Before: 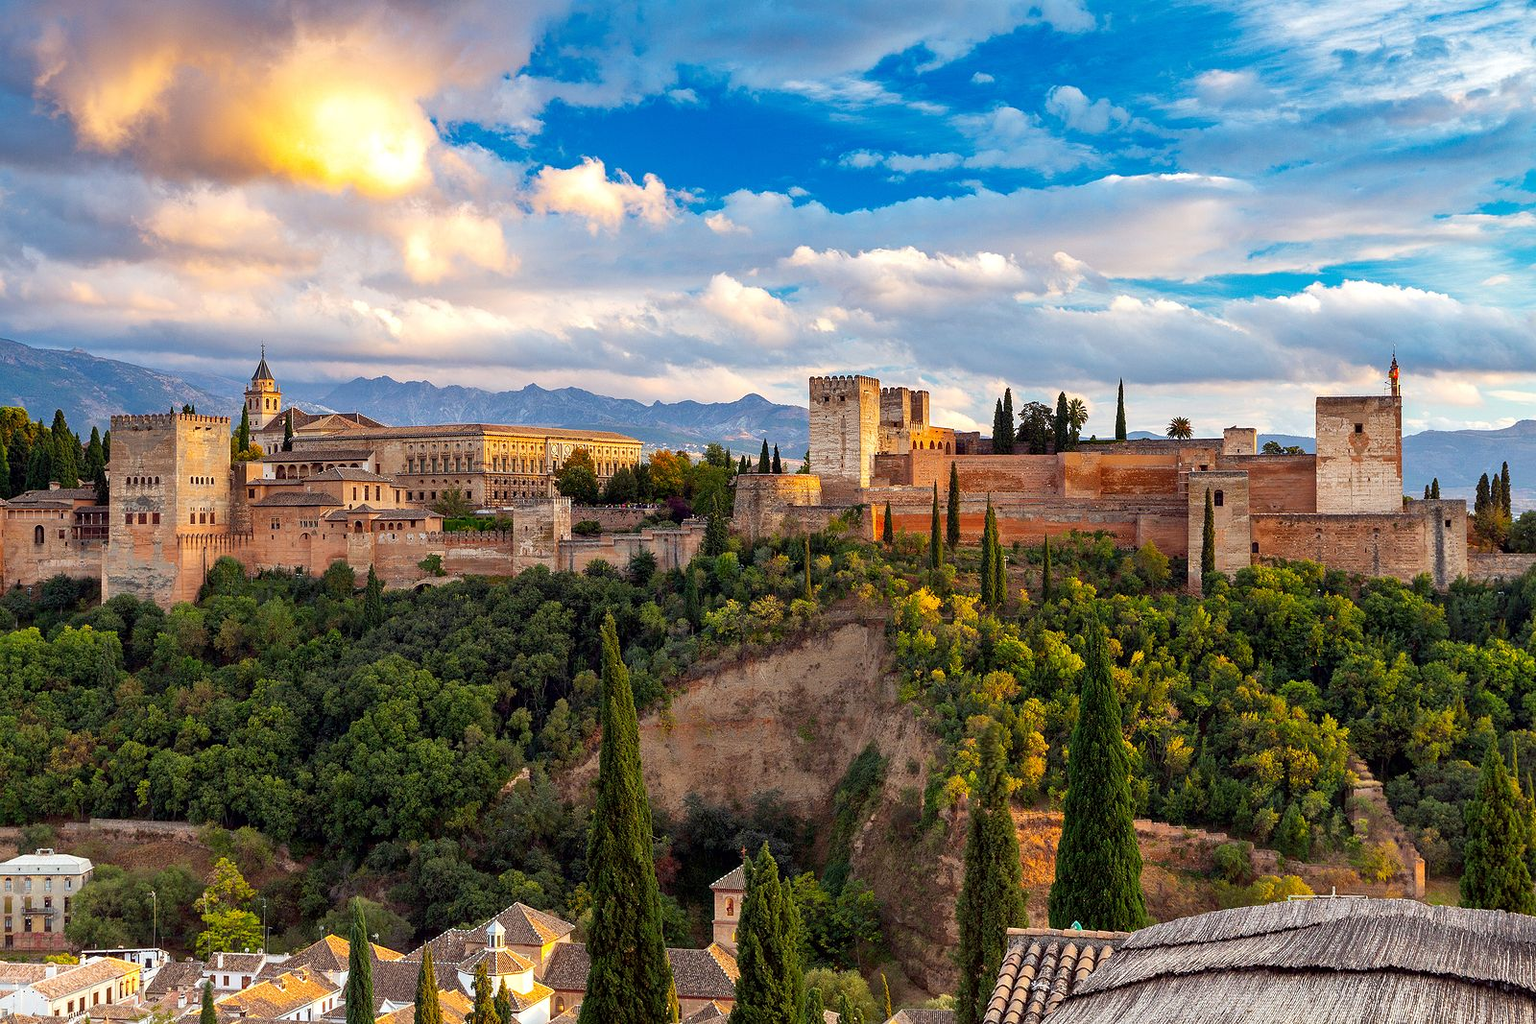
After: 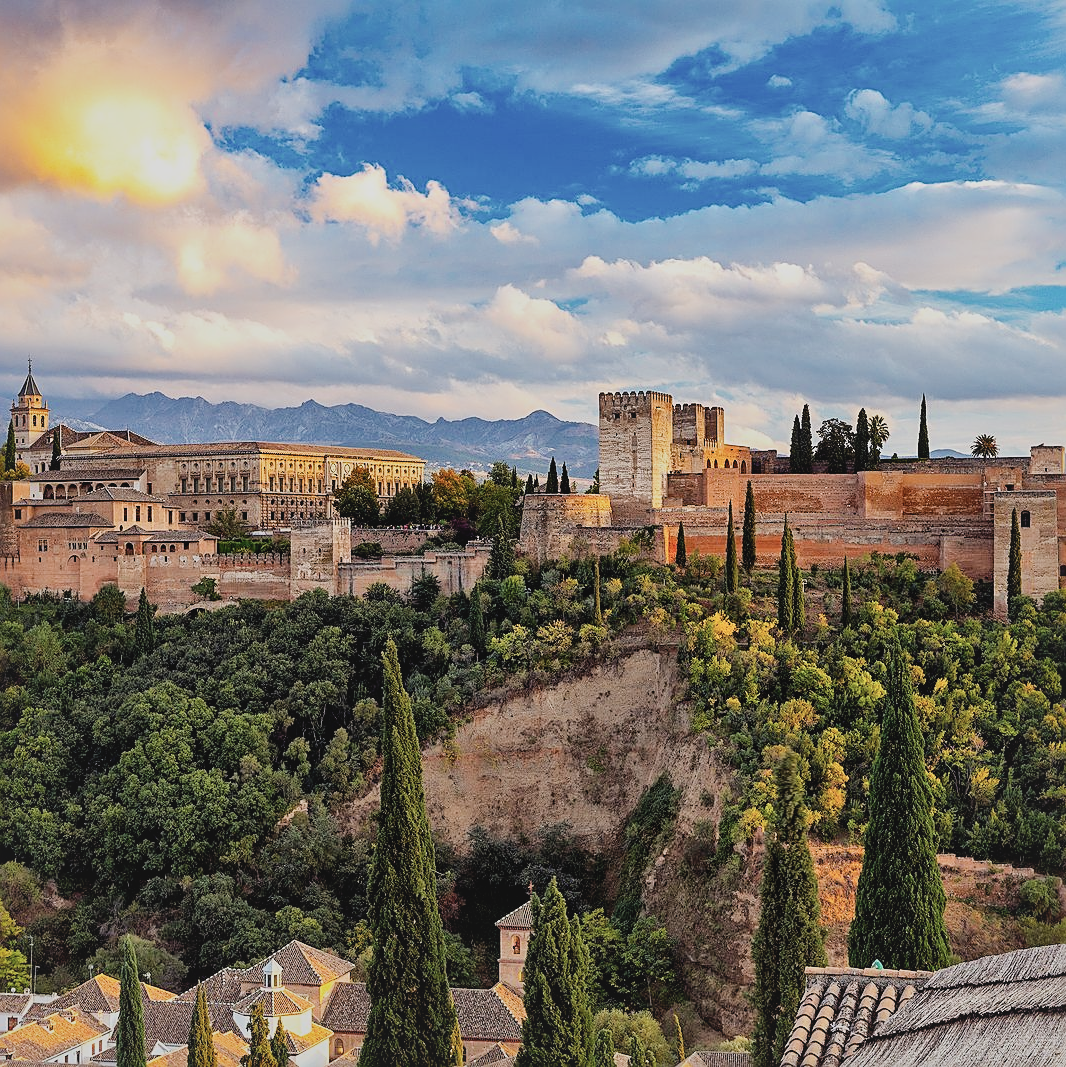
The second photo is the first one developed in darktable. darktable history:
sharpen: on, module defaults
crop and rotate: left 15.291%, right 18.023%
shadows and highlights: shadows -23.78, highlights 51.33, soften with gaussian
contrast brightness saturation: contrast -0.167, brightness 0.044, saturation -0.134
filmic rgb: black relative exposure -7.65 EV, white relative exposure 4.56 EV, hardness 3.61, iterations of high-quality reconstruction 0
local contrast: mode bilateral grid, contrast 25, coarseness 60, detail 152%, midtone range 0.2
